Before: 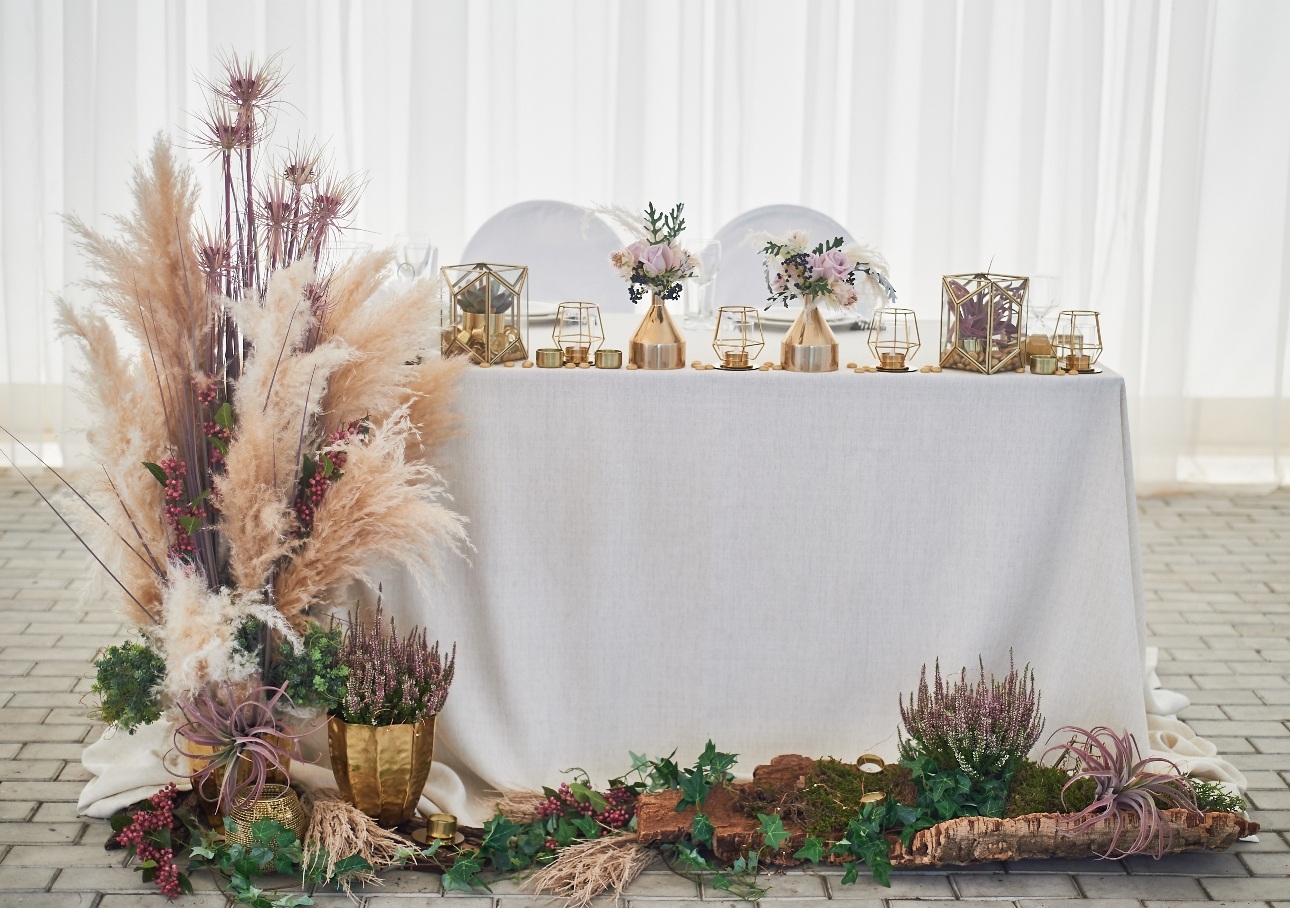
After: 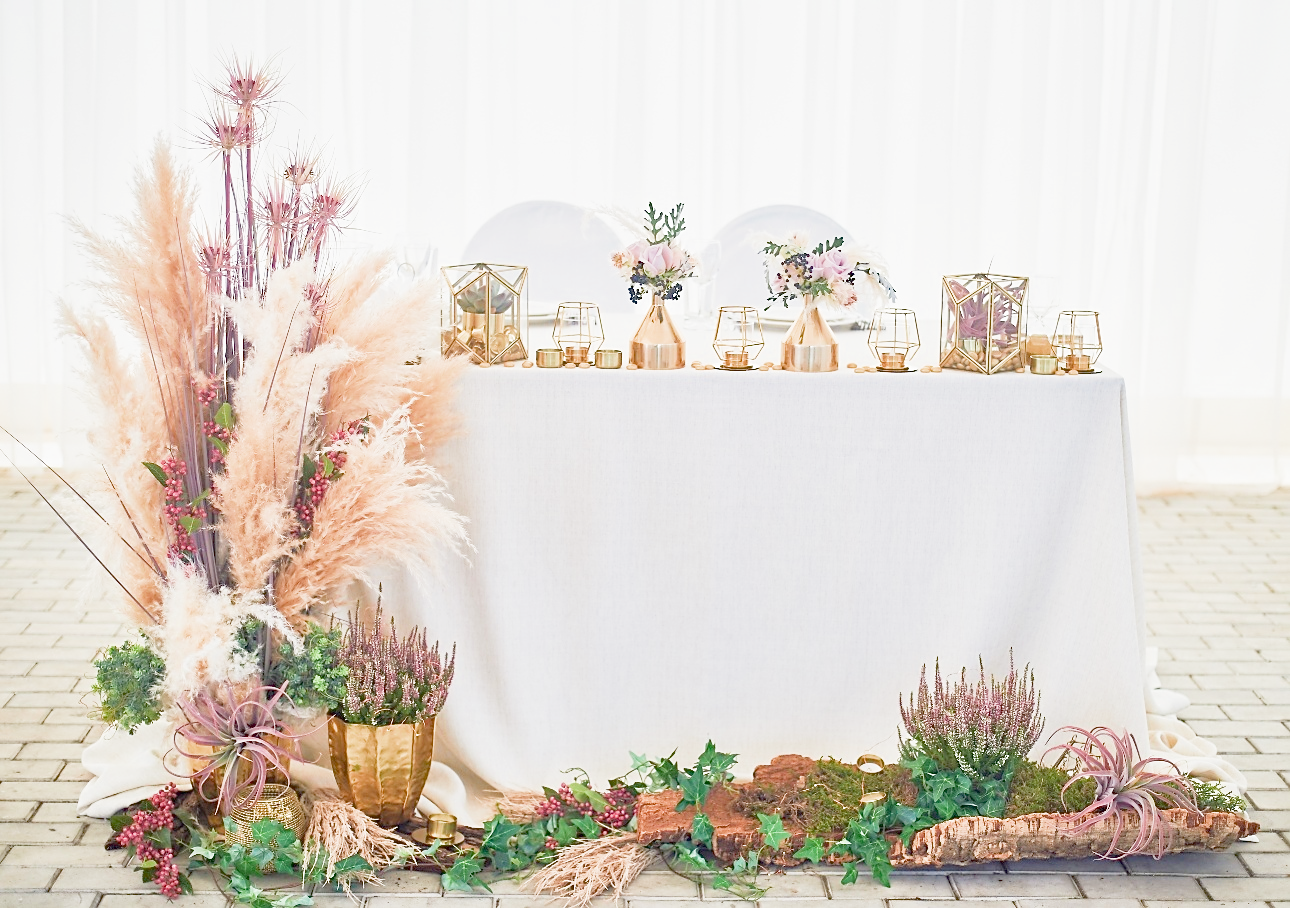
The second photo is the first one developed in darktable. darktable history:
sharpen: radius 1.864, amount 0.398, threshold 1.271
filmic rgb: middle gray luminance 4.29%, black relative exposure -13 EV, white relative exposure 5 EV, threshold 6 EV, target black luminance 0%, hardness 5.19, latitude 59.69%, contrast 0.767, highlights saturation mix 5%, shadows ↔ highlights balance 25.95%, add noise in highlights 0, color science v3 (2019), use custom middle-gray values true, iterations of high-quality reconstruction 0, contrast in highlights soft, enable highlight reconstruction true
haze removal: compatibility mode true, adaptive false
